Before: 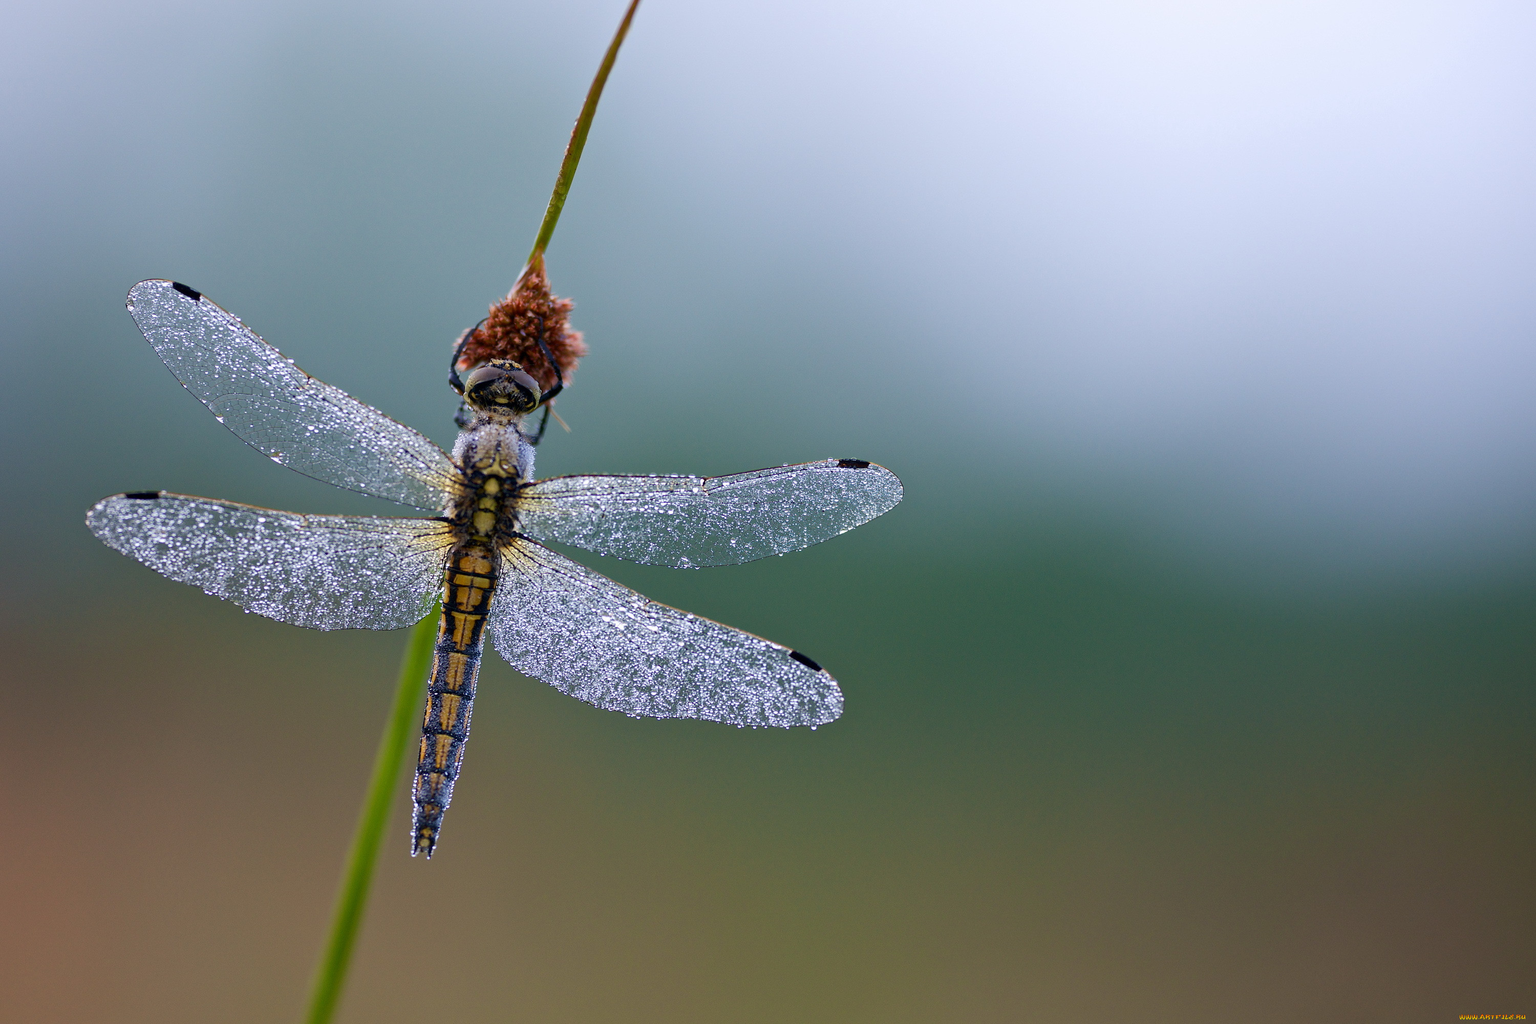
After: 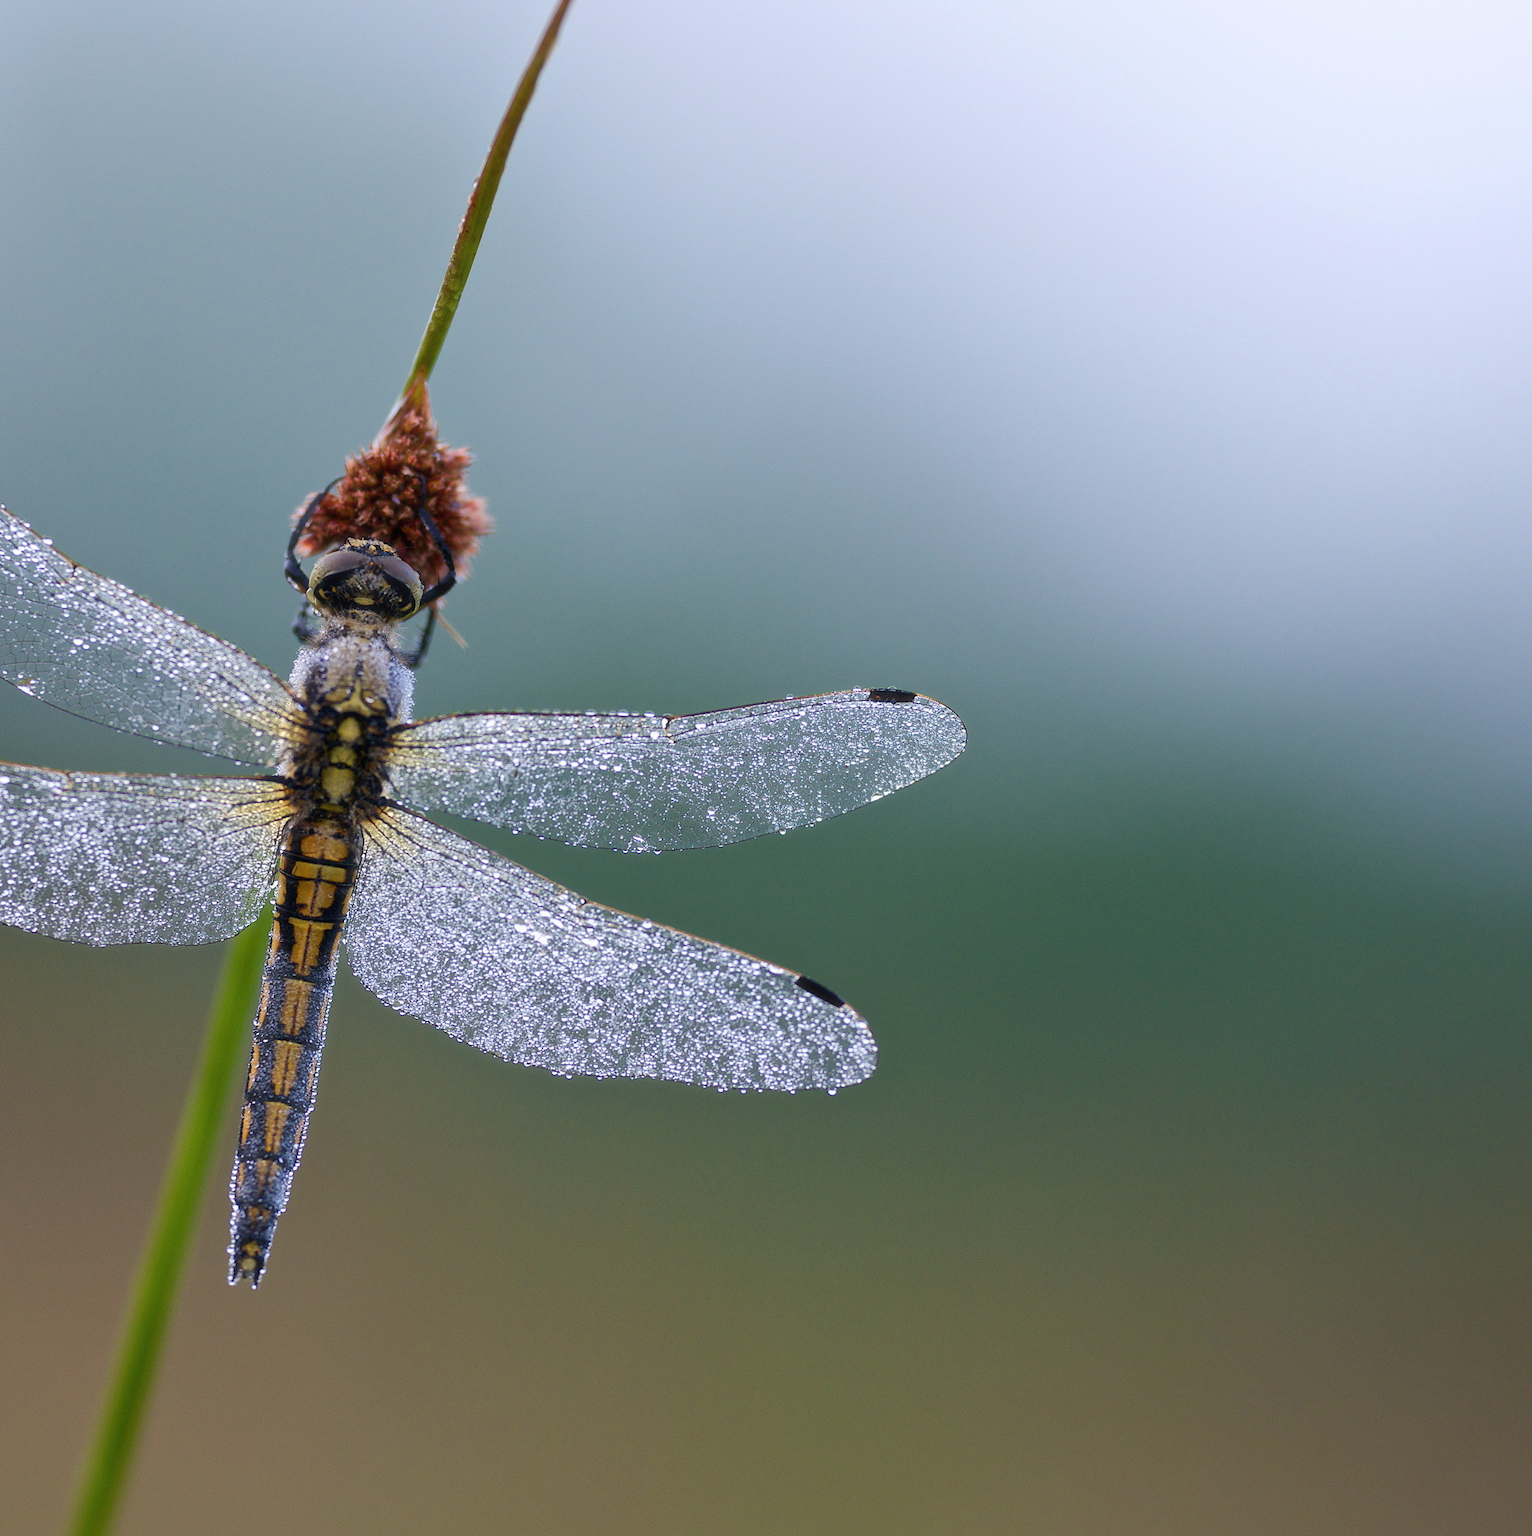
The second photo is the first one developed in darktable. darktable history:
crop: left 16.899%, right 16.556%
haze removal: strength -0.1, adaptive false
